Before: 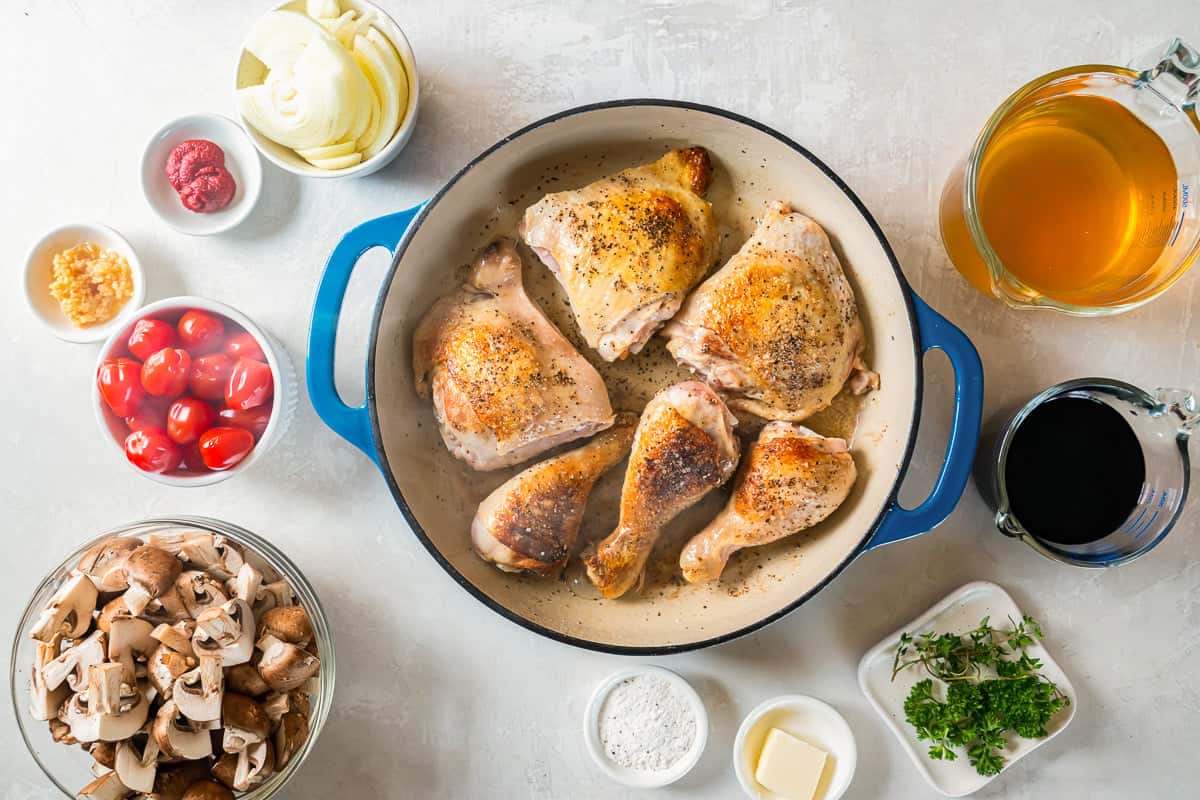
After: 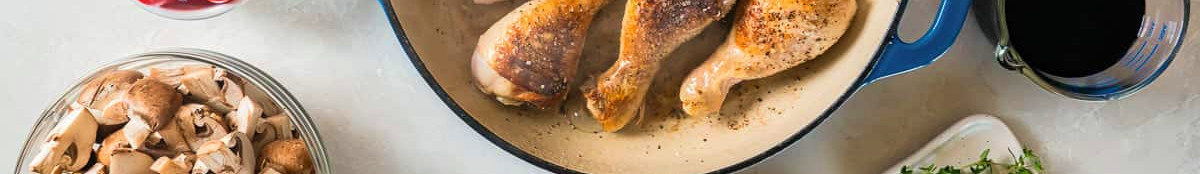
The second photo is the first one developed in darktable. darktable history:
crop and rotate: top 58.606%, bottom 19.578%
velvia: on, module defaults
